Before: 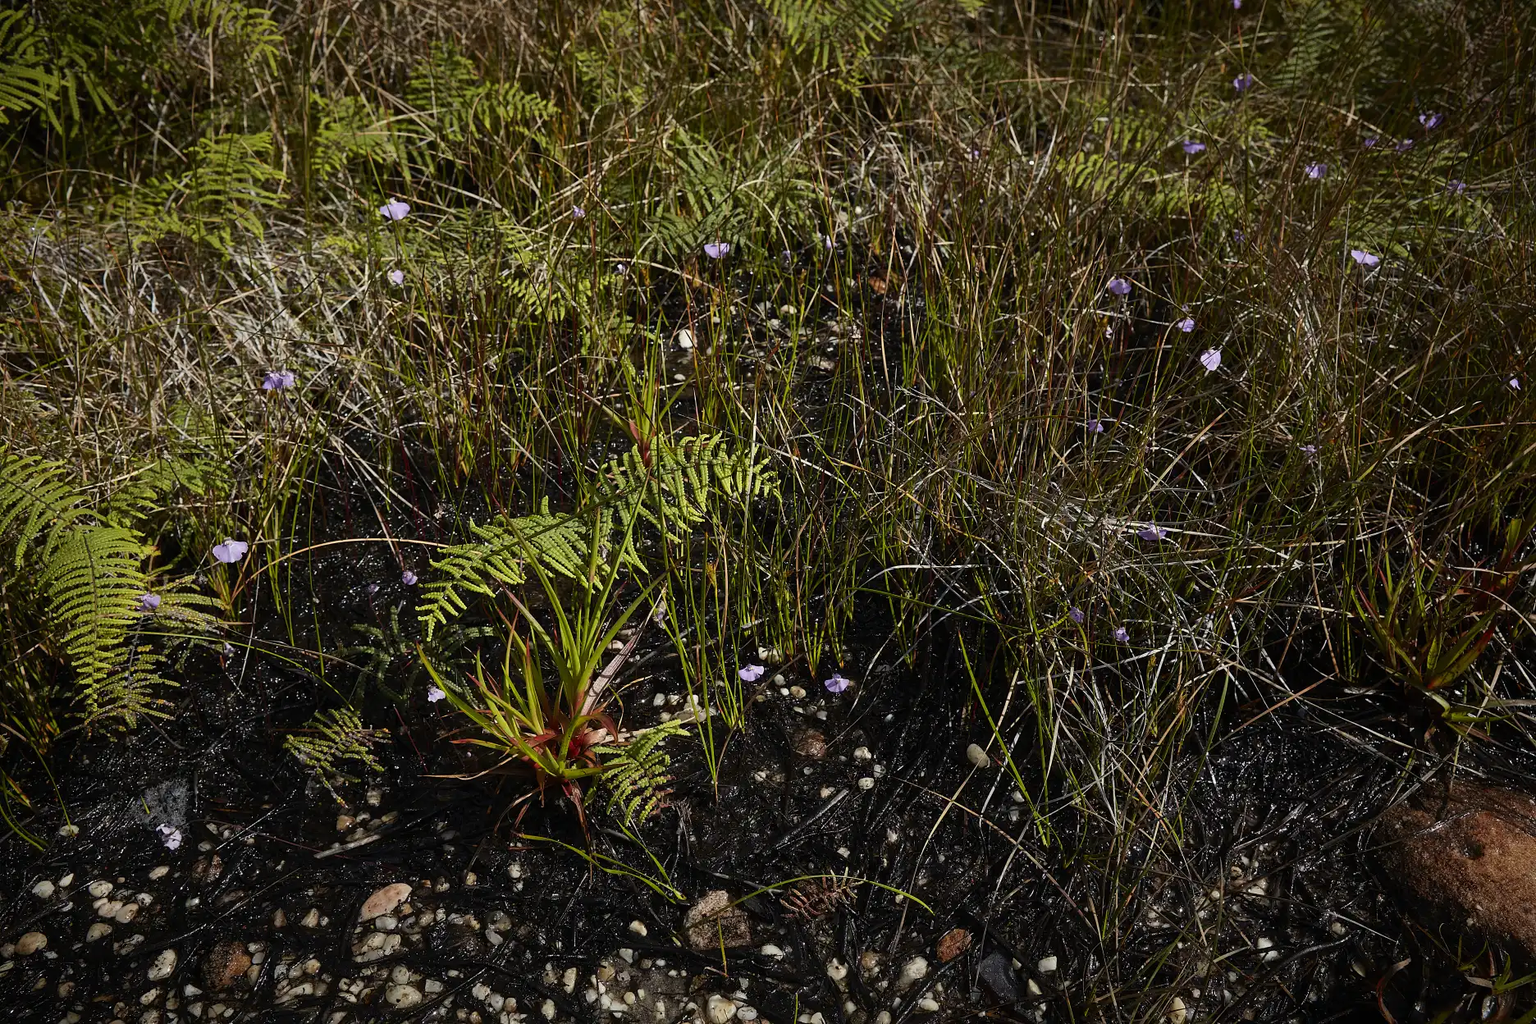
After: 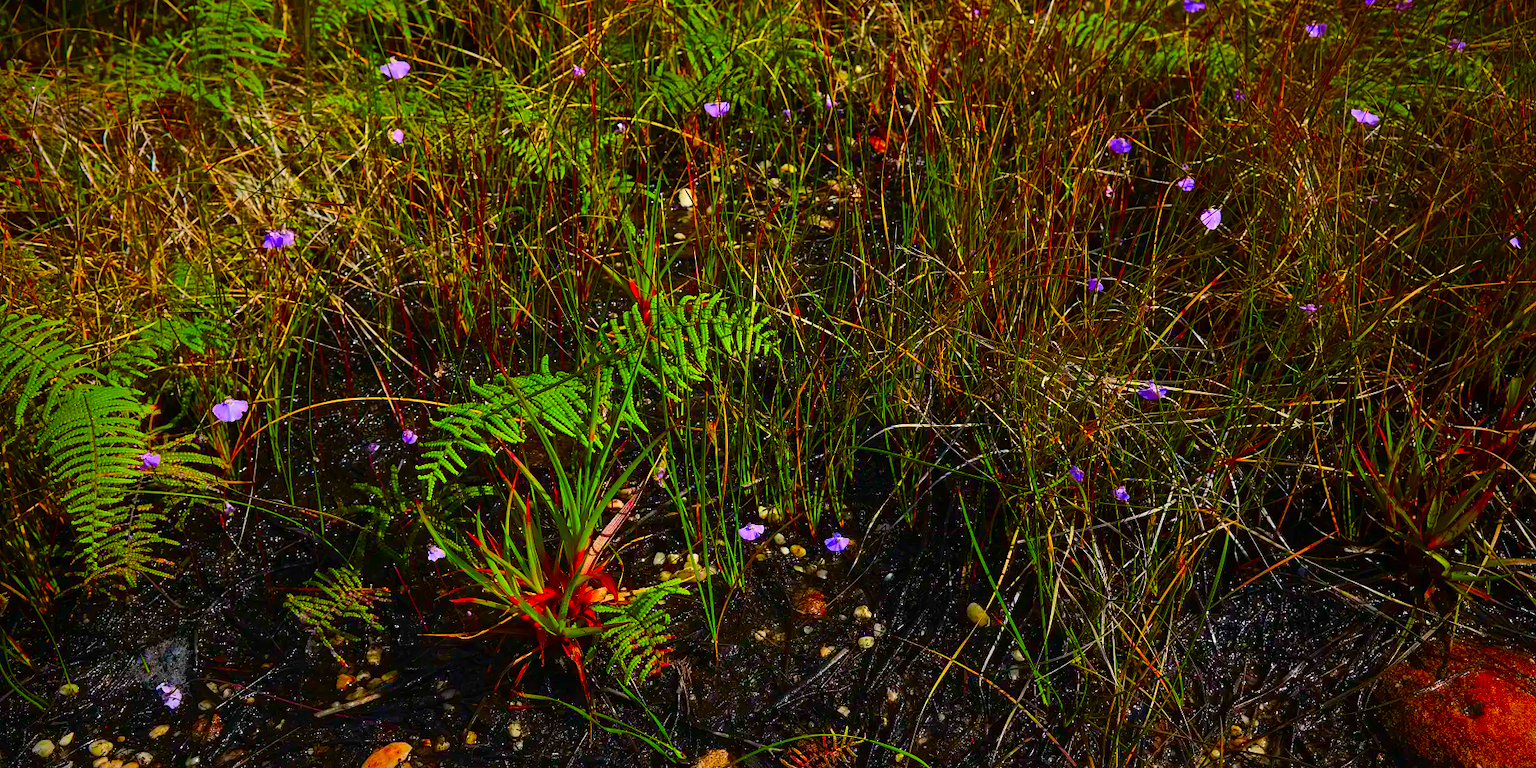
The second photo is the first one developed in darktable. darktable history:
crop: top 13.819%, bottom 11.169%
color balance rgb: linear chroma grading › global chroma 15%, perceptual saturation grading › global saturation 30%
color correction: saturation 3
